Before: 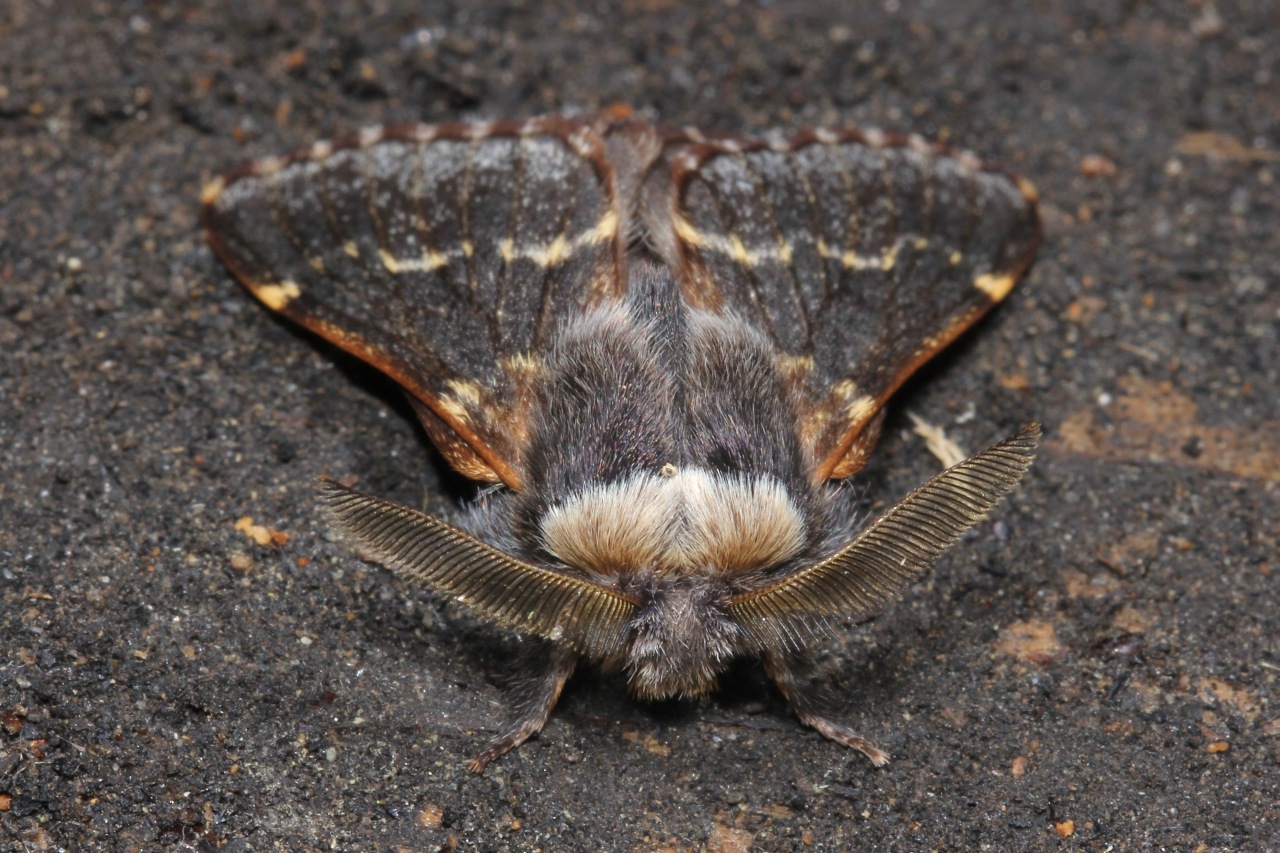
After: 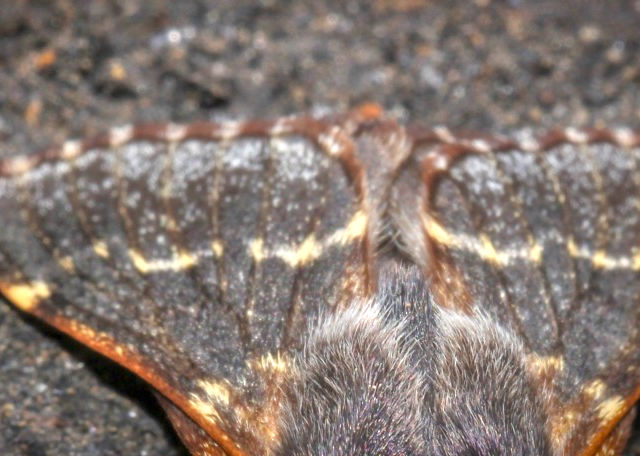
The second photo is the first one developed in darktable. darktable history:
tone equalizer: -8 EV 2 EV, -7 EV 2 EV, -6 EV 2 EV, -5 EV 2 EV, -4 EV 2 EV, -3 EV 1.5 EV, -2 EV 1 EV, -1 EV 0.5 EV
vignetting: fall-off start 98.29%, fall-off radius 100%, brightness -1, saturation 0.5, width/height ratio 1.428
crop: left 19.556%, right 30.401%, bottom 46.458%
local contrast: on, module defaults
